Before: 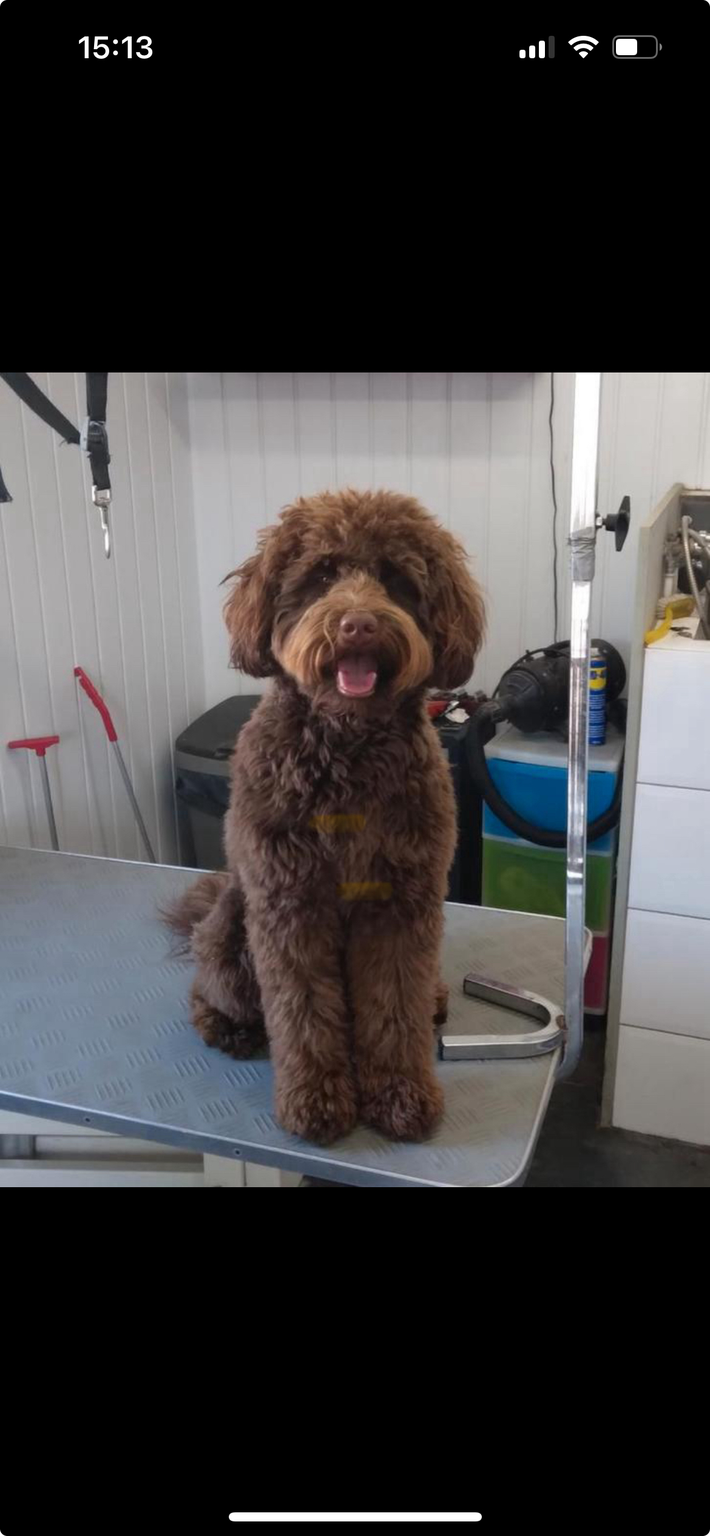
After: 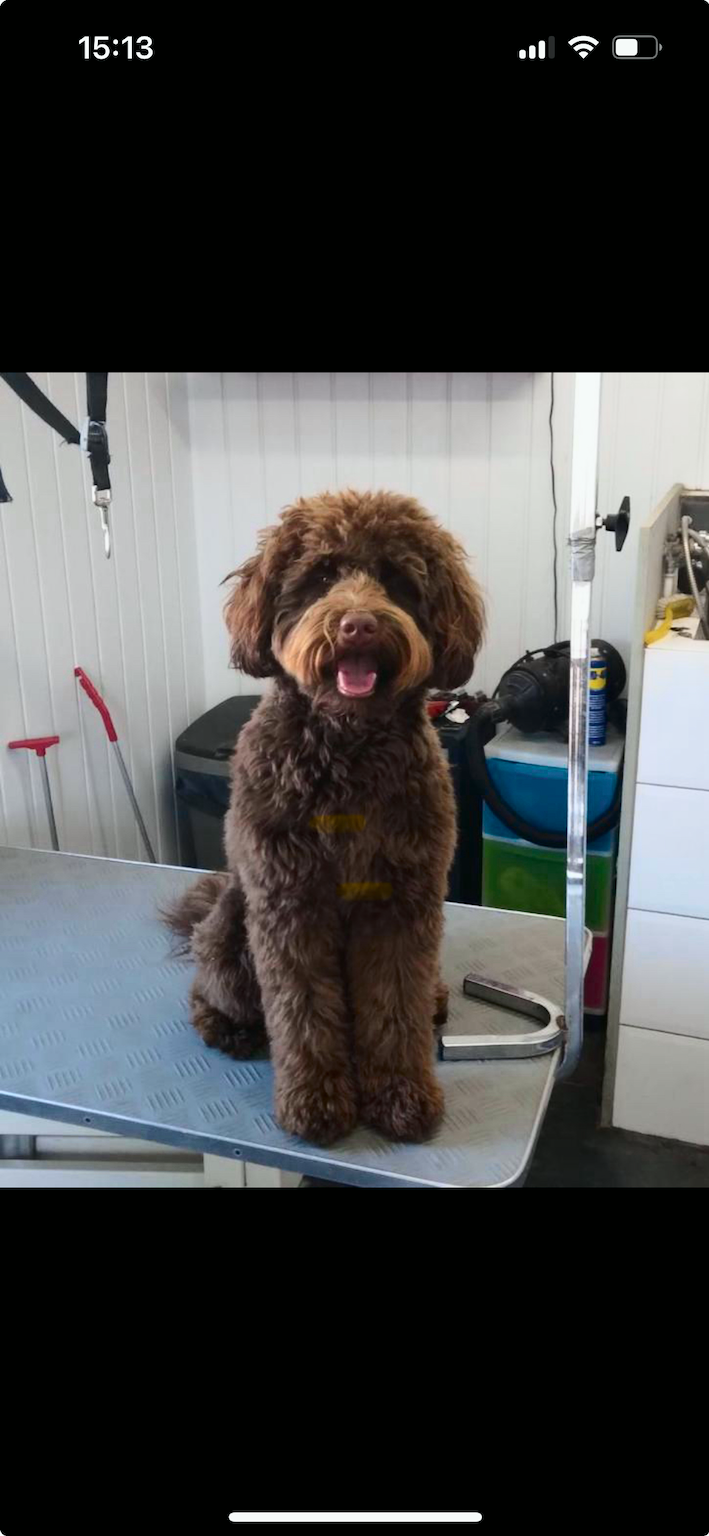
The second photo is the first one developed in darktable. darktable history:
tone curve: curves: ch0 [(0, 0) (0.114, 0.083) (0.303, 0.285) (0.447, 0.51) (0.602, 0.697) (0.772, 0.866) (0.999, 0.978)]; ch1 [(0, 0) (0.389, 0.352) (0.458, 0.433) (0.486, 0.474) (0.509, 0.505) (0.535, 0.528) (0.57, 0.579) (0.696, 0.706) (1, 1)]; ch2 [(0, 0) (0.369, 0.388) (0.449, 0.431) (0.501, 0.5) (0.528, 0.527) (0.589, 0.608) (0.697, 0.721) (1, 1)], color space Lab, independent channels, preserve colors none
